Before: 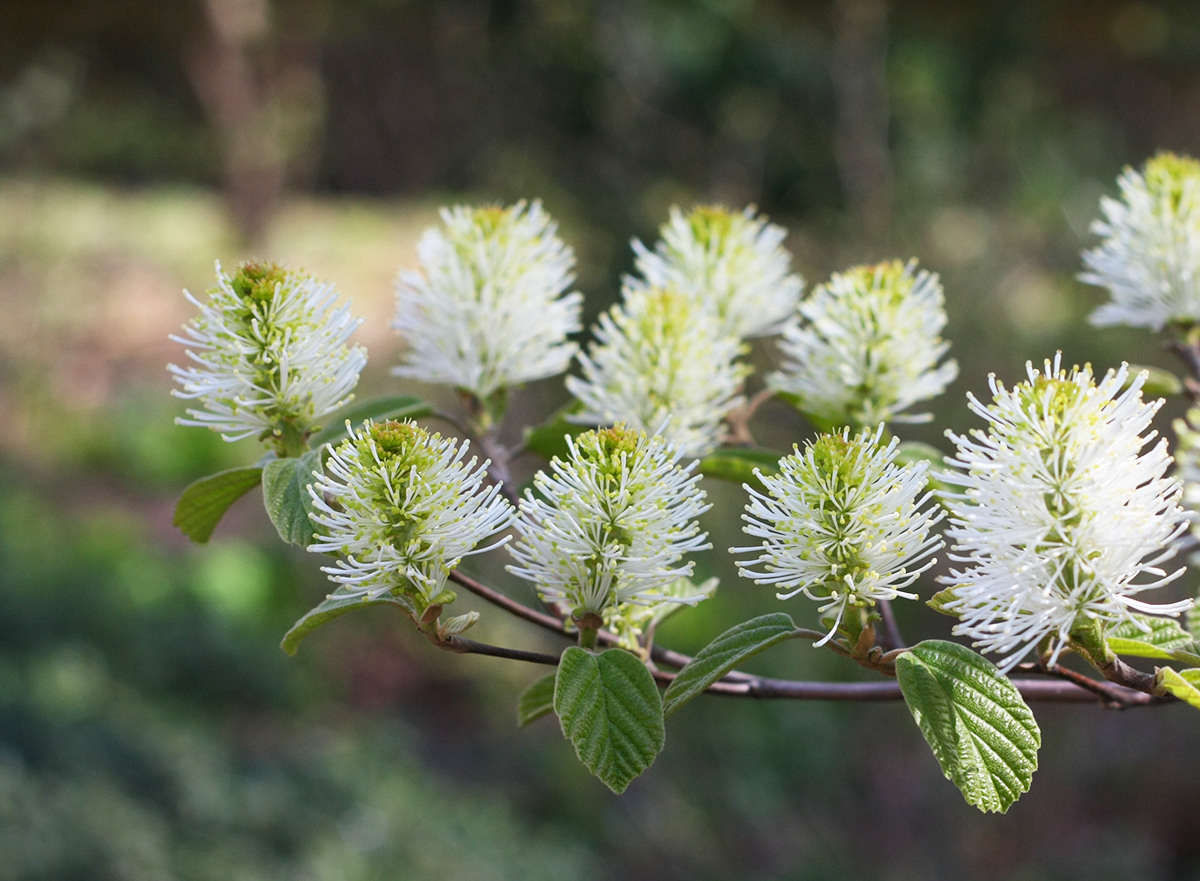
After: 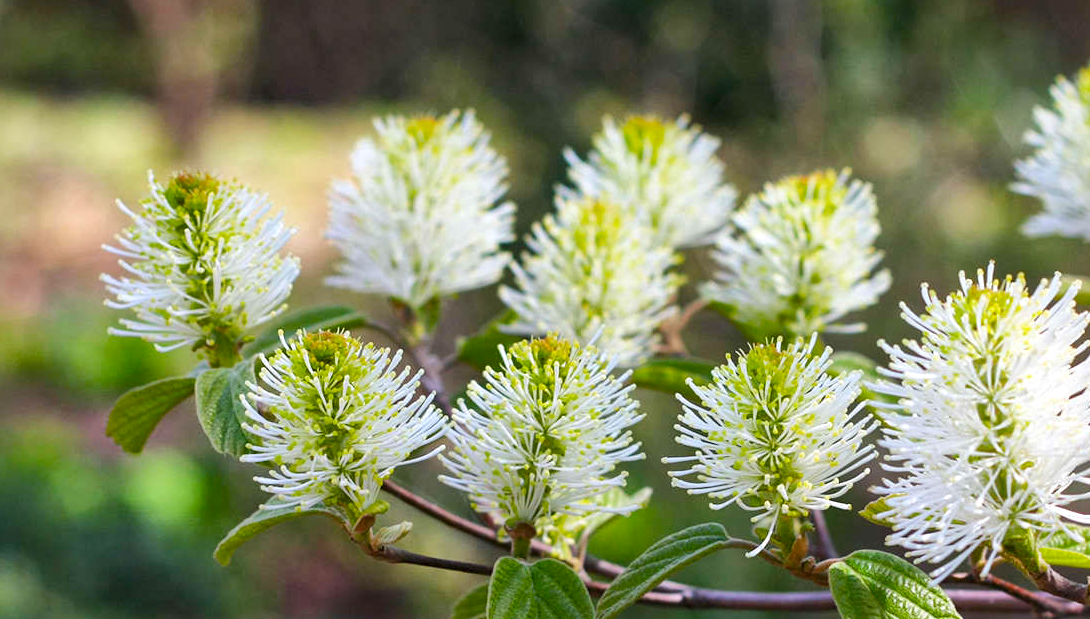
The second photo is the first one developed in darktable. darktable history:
local contrast: mode bilateral grid, contrast 20, coarseness 50, detail 150%, midtone range 0.2
crop: left 5.596%, top 10.314%, right 3.534%, bottom 19.395%
color balance rgb: perceptual saturation grading › global saturation 25%, perceptual brilliance grading › mid-tones 10%, perceptual brilliance grading › shadows 15%, global vibrance 20%
